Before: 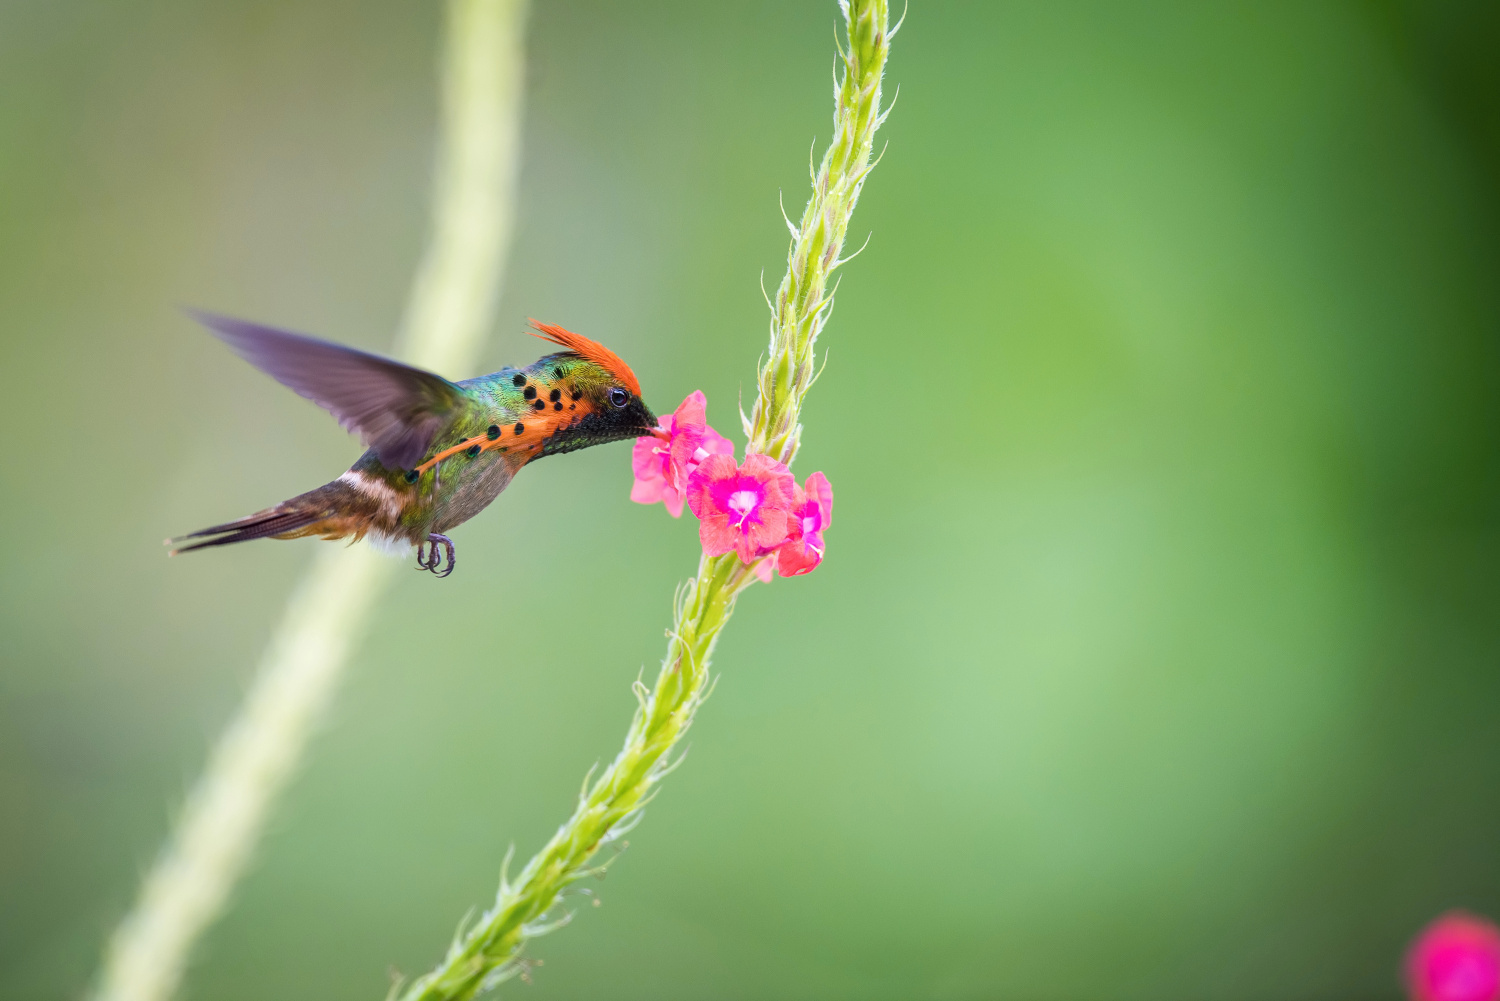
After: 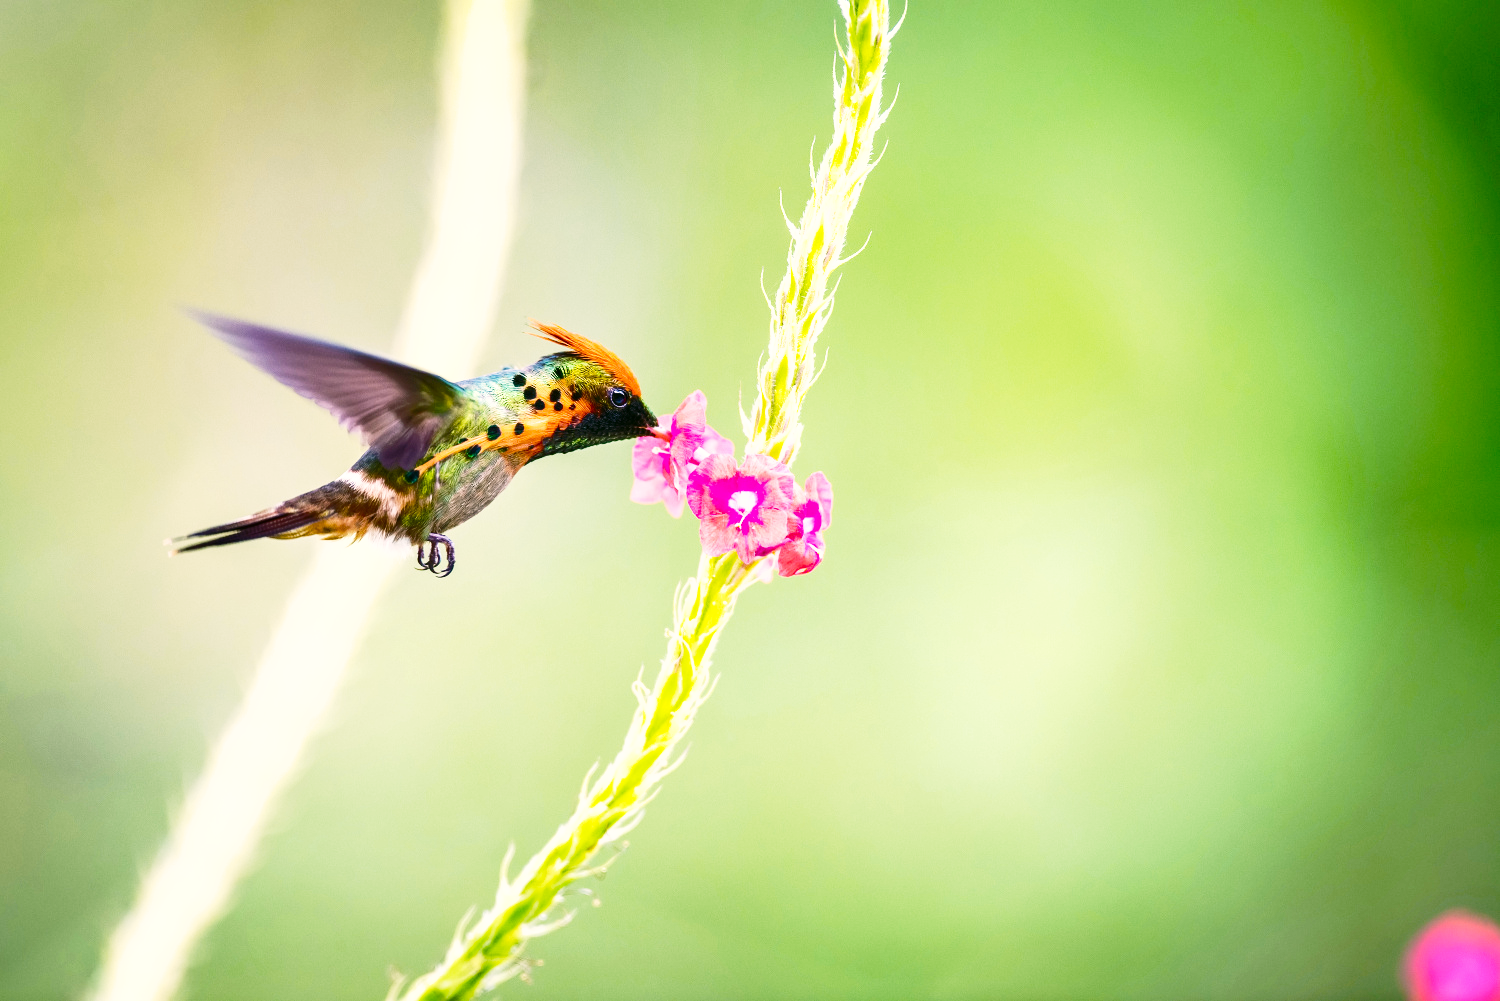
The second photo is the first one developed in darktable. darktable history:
shadows and highlights: shadows 39.35, highlights -52.26, low approximation 0.01, soften with gaussian
tone equalizer: edges refinement/feathering 500, mask exposure compensation -1.57 EV, preserve details no
base curve: curves: ch0 [(0, 0) (0.028, 0.03) (0.121, 0.232) (0.46, 0.748) (0.859, 0.968) (1, 1)], preserve colors none
exposure: black level correction 0, exposure 0.693 EV, compensate exposure bias true, compensate highlight preservation false
color correction: highlights a* 4.23, highlights b* 4.91, shadows a* -7.27, shadows b* 5.06
